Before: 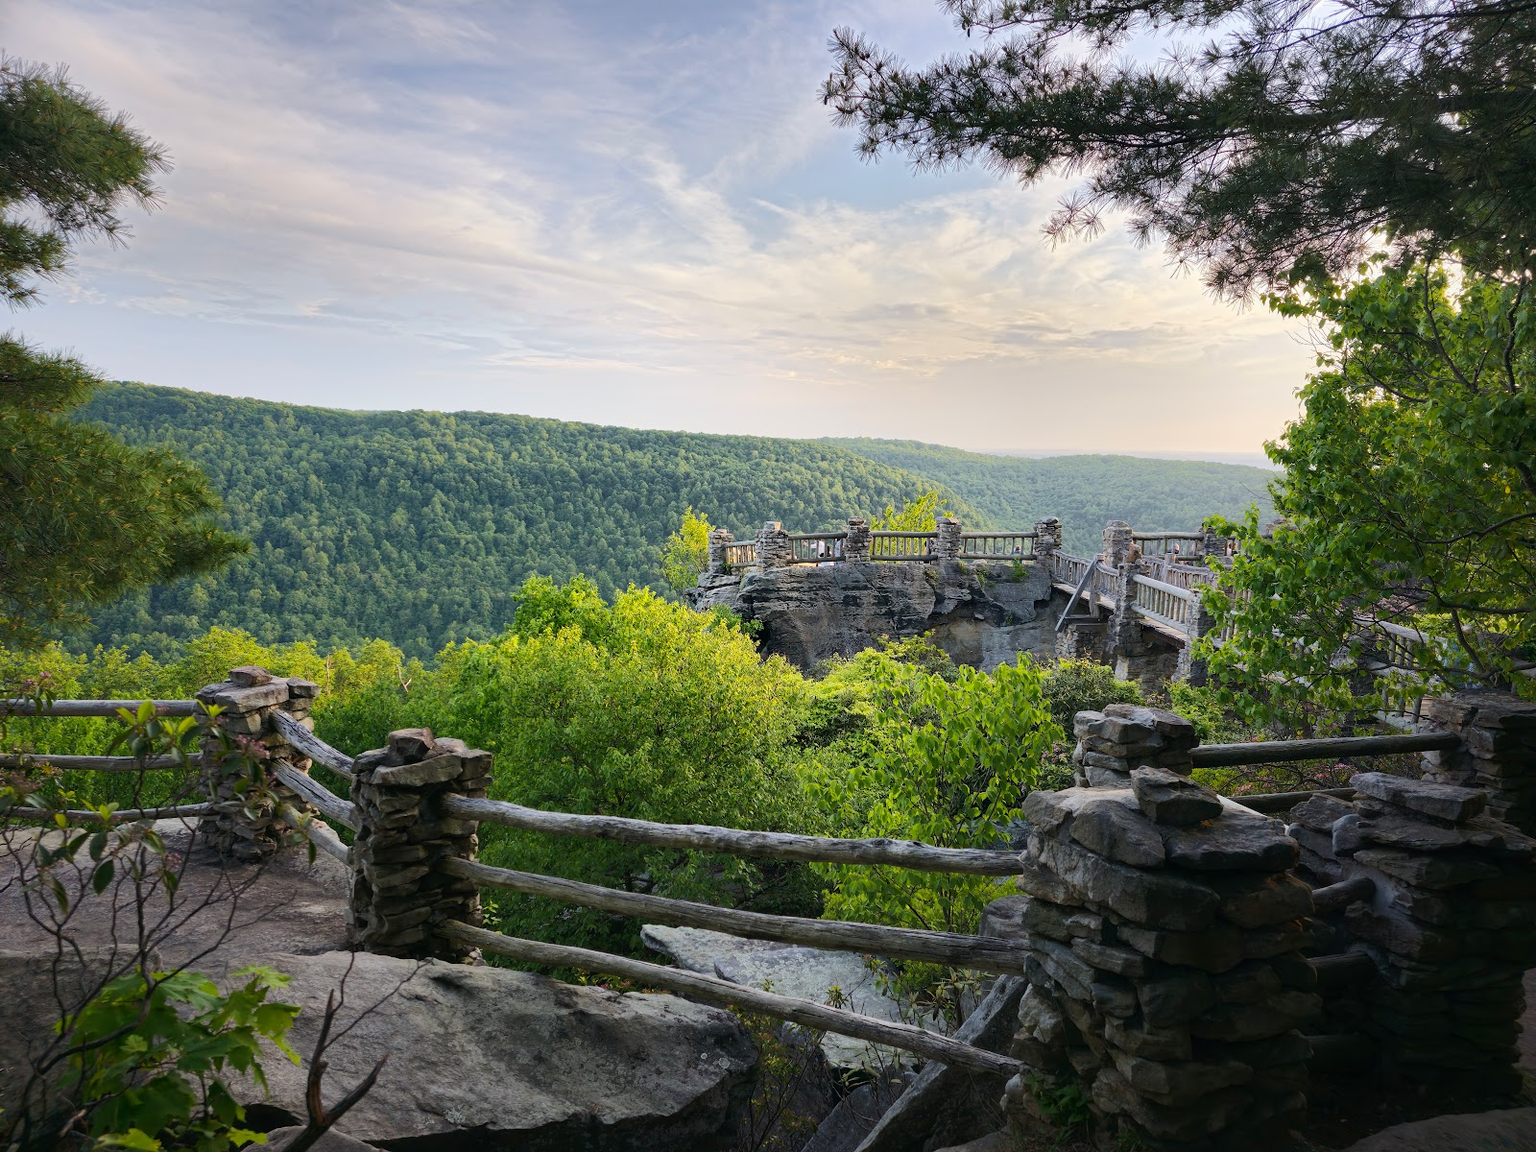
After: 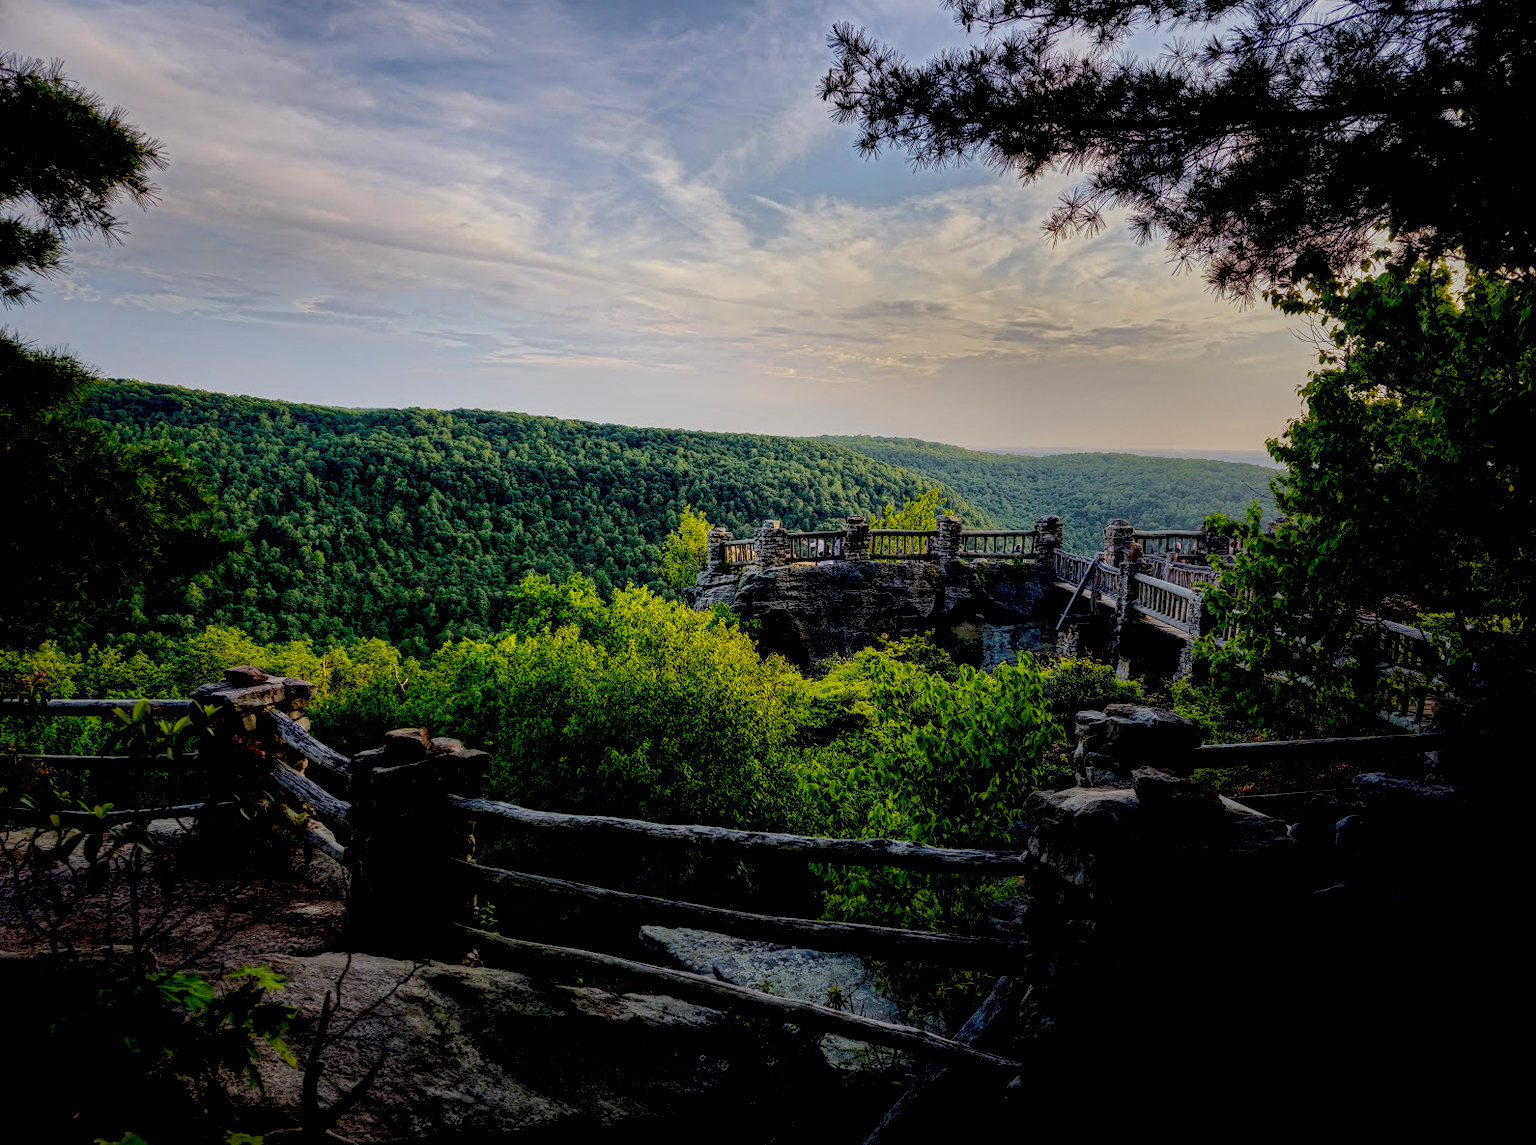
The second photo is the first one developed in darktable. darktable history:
crop: left 0.413%, top 0.472%, right 0.205%, bottom 0.679%
local contrast: on, module defaults
exposure: black level correction 0.099, exposure -0.092 EV, compensate highlight preservation false
